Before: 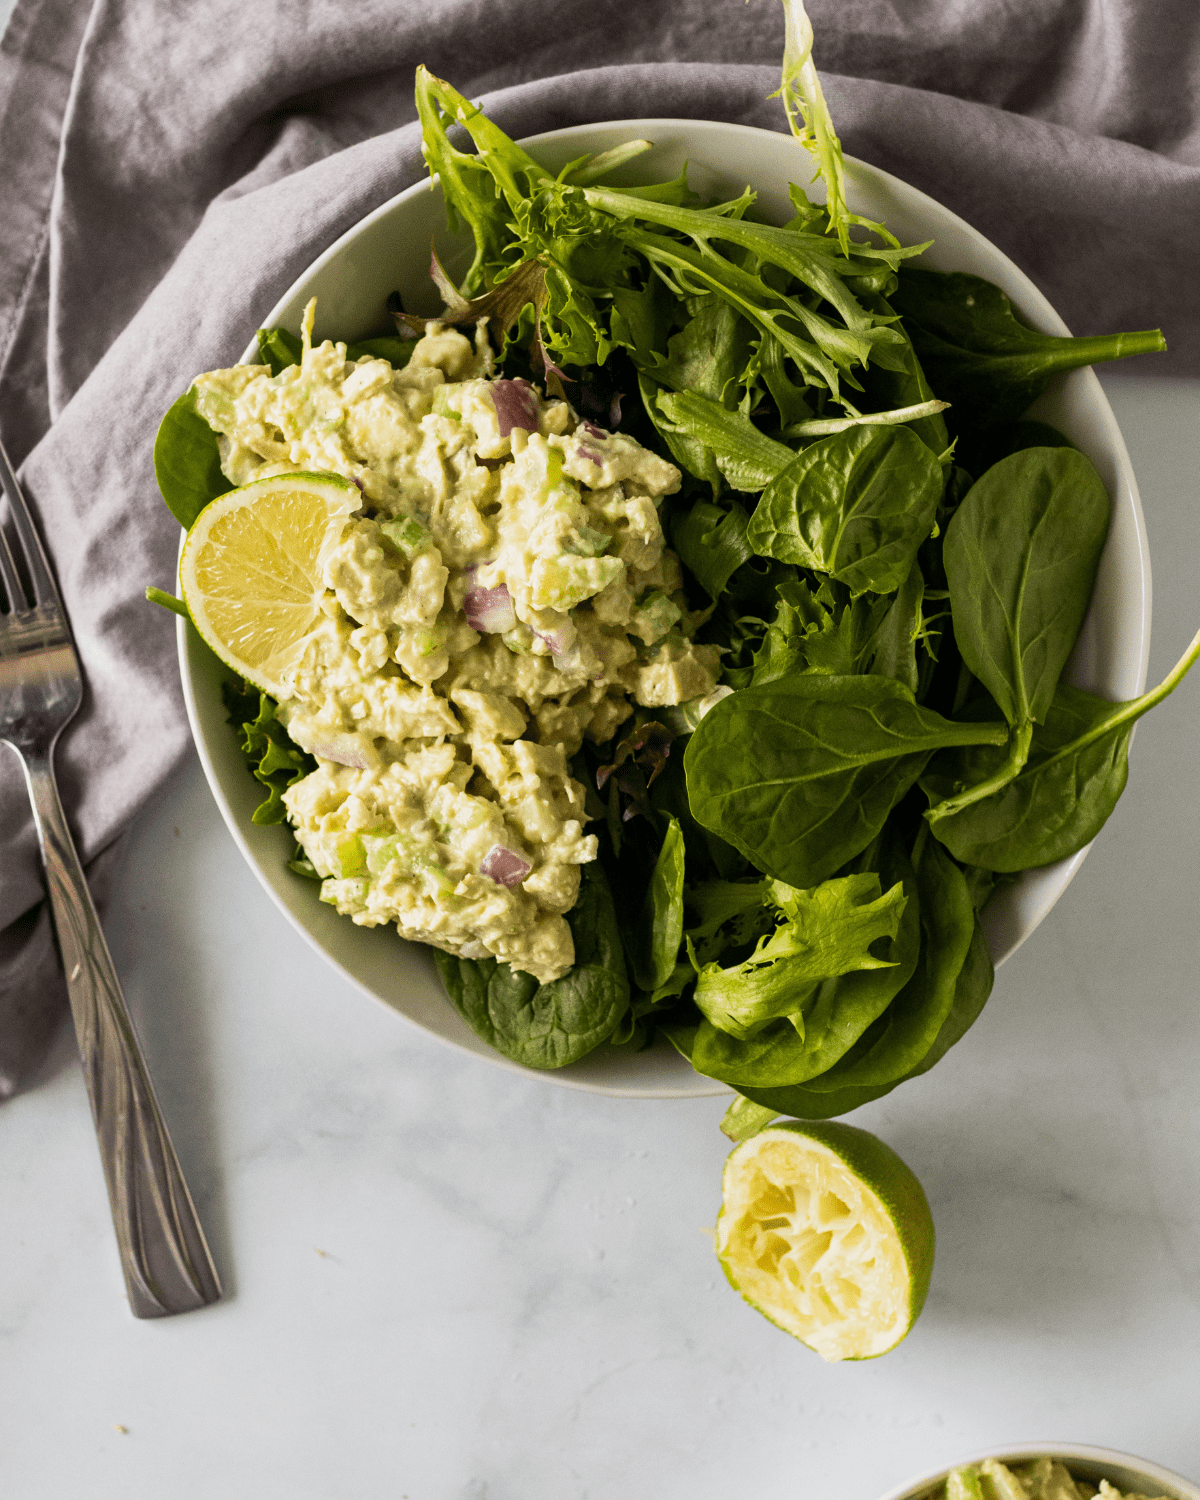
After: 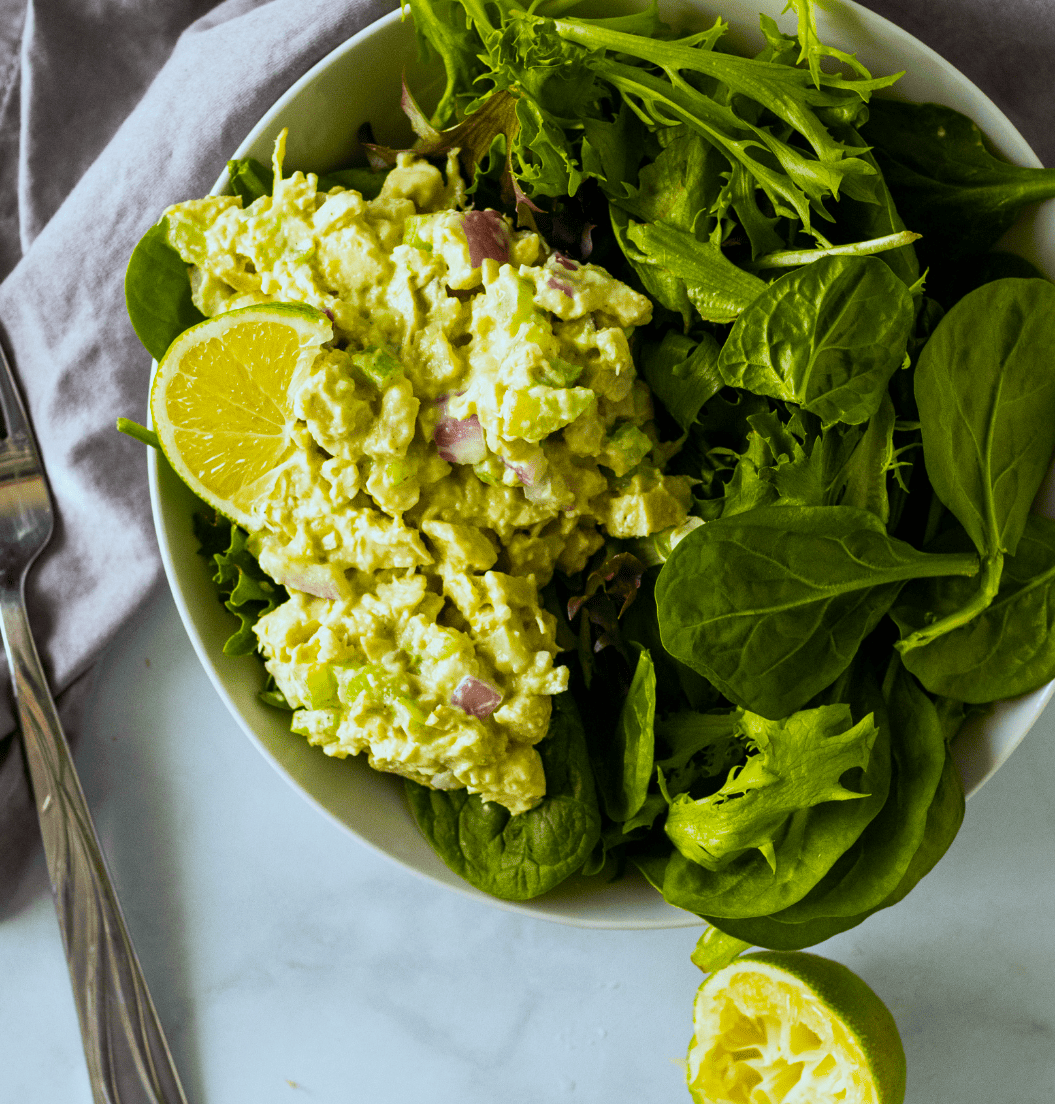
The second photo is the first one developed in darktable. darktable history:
crop and rotate: left 2.425%, top 11.305%, right 9.6%, bottom 15.08%
tone equalizer: on, module defaults
color balance rgb: linear chroma grading › global chroma 15%, perceptual saturation grading › global saturation 30%
white balance: red 0.925, blue 1.046
